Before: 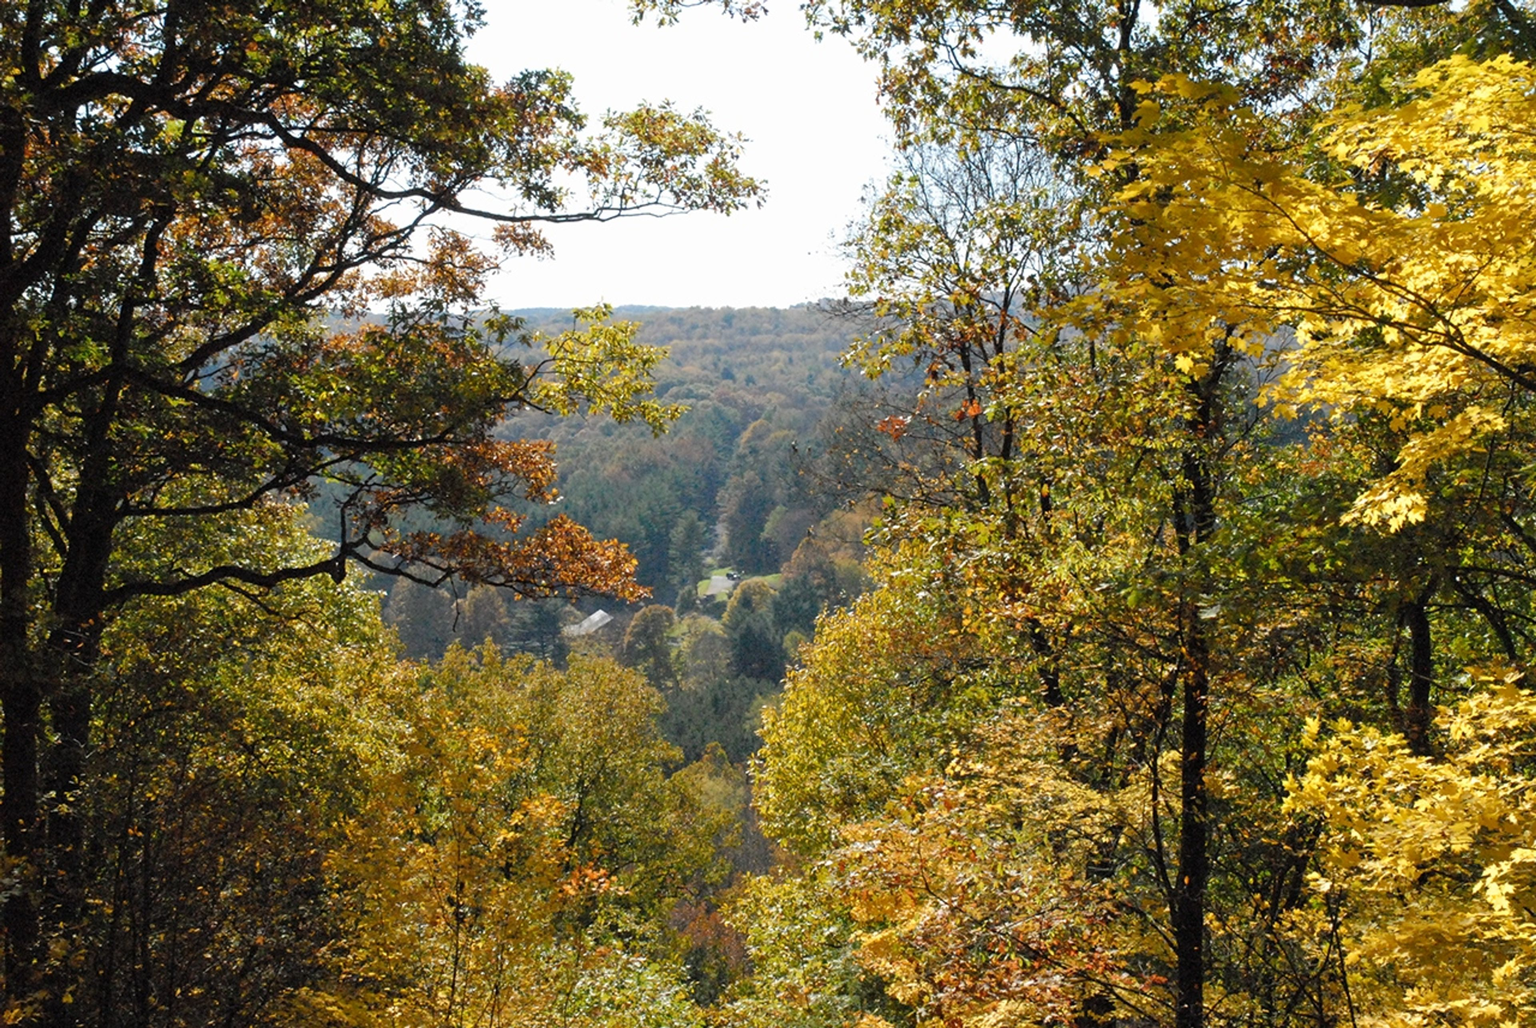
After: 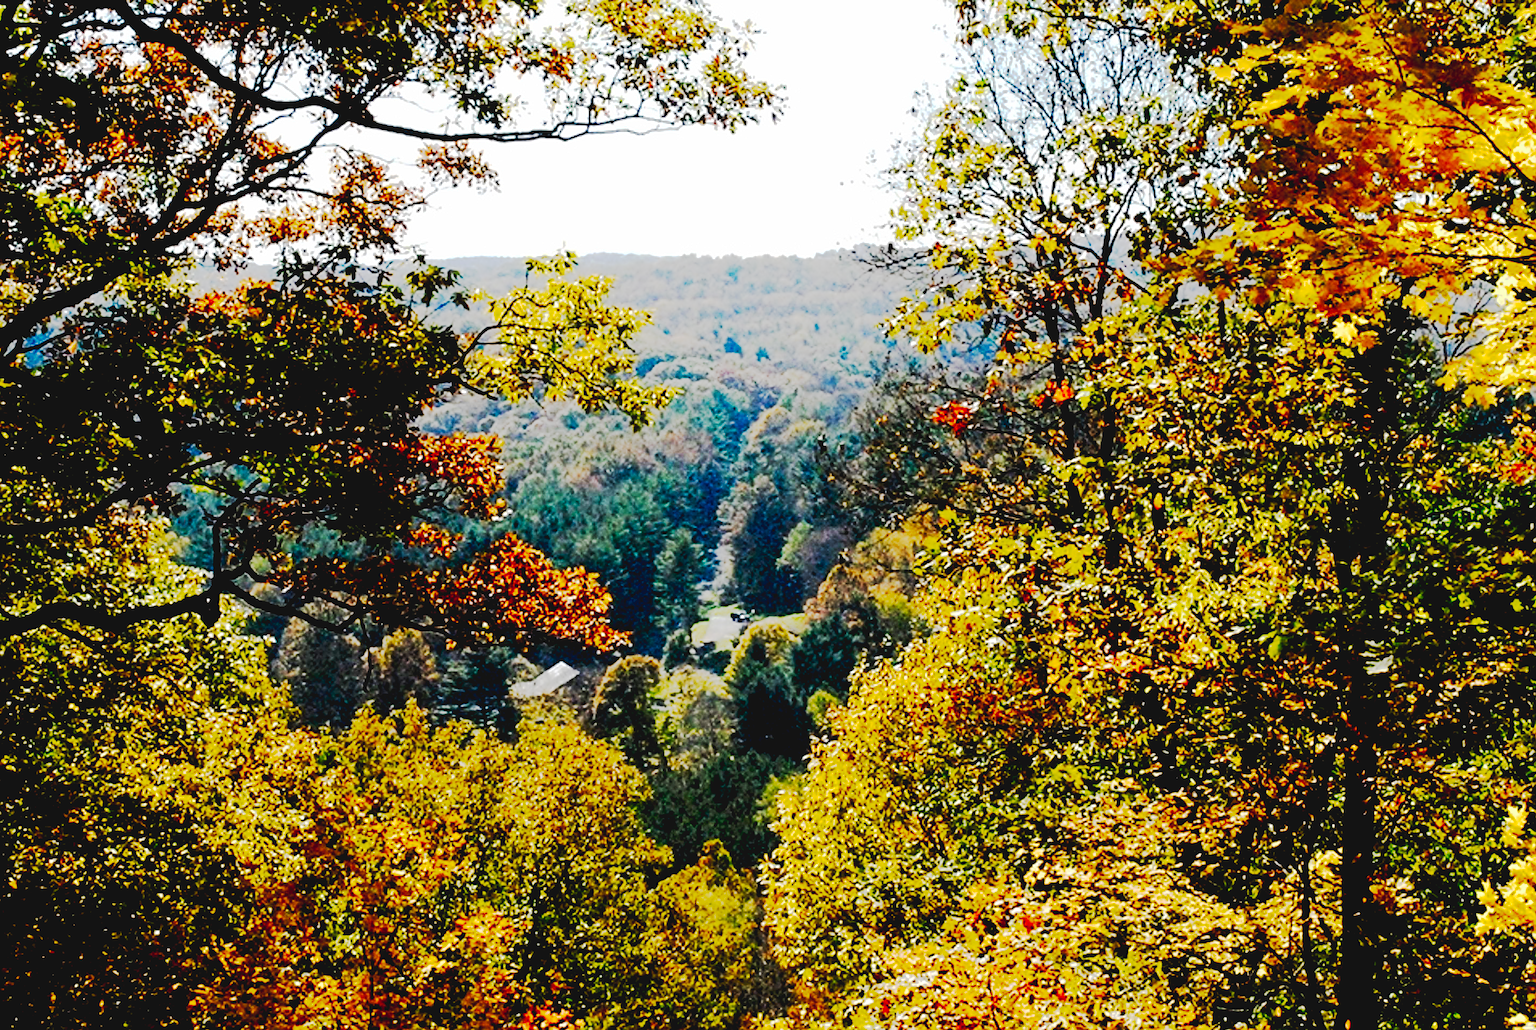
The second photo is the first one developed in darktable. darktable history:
sharpen: amount 0.733
crop and rotate: left 11.851%, top 11.374%, right 13.595%, bottom 13.872%
tone curve: curves: ch0 [(0, 0) (0.003, 0.011) (0.011, 0.014) (0.025, 0.018) (0.044, 0.023) (0.069, 0.028) (0.1, 0.031) (0.136, 0.039) (0.177, 0.056) (0.224, 0.081) (0.277, 0.129) (0.335, 0.188) (0.399, 0.256) (0.468, 0.367) (0.543, 0.514) (0.623, 0.684) (0.709, 0.785) (0.801, 0.846) (0.898, 0.884) (1, 1)], preserve colors none
base curve: curves: ch0 [(0.065, 0.026) (0.236, 0.358) (0.53, 0.546) (0.777, 0.841) (0.924, 0.992)], preserve colors none
